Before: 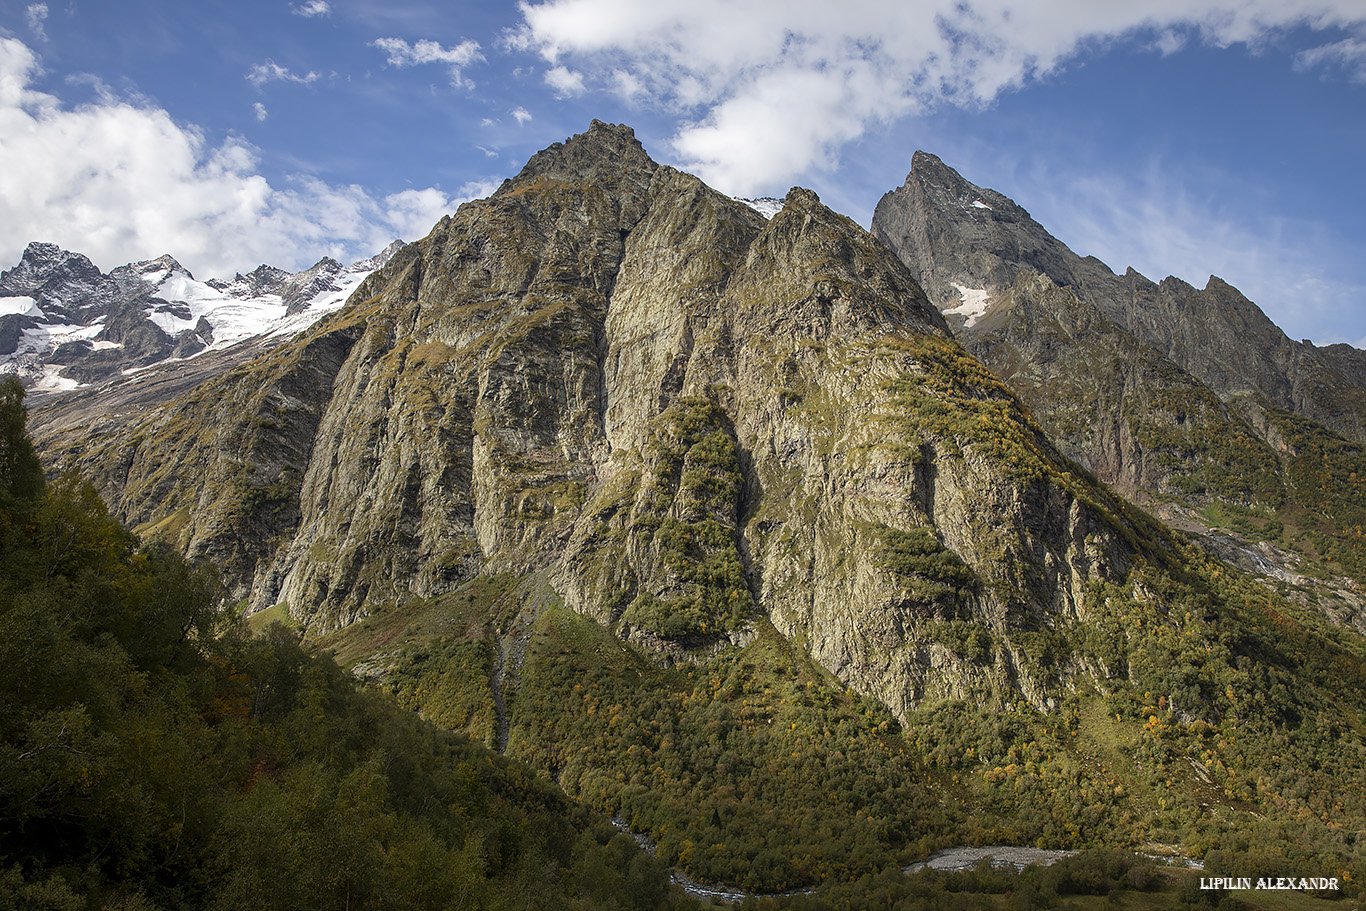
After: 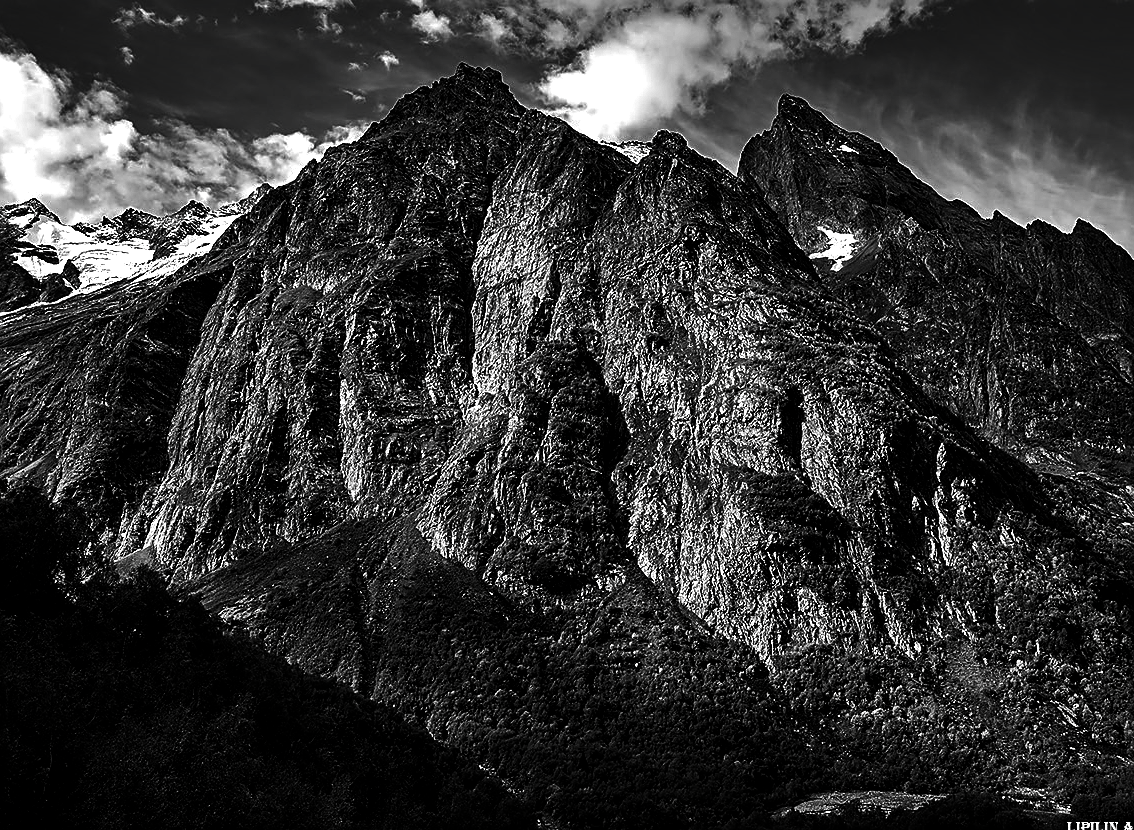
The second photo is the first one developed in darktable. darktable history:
haze removal: adaptive false
sharpen: on, module defaults
shadows and highlights: shadows 37.82, highlights -26.76, soften with gaussian
crop: left 9.808%, top 6.221%, right 7.124%, bottom 2.612%
contrast brightness saturation: contrast 0.023, brightness -0.993, saturation -0.997
contrast equalizer: y [[0.6 ×6], [0.55 ×6], [0 ×6], [0 ×6], [0 ×6]]
